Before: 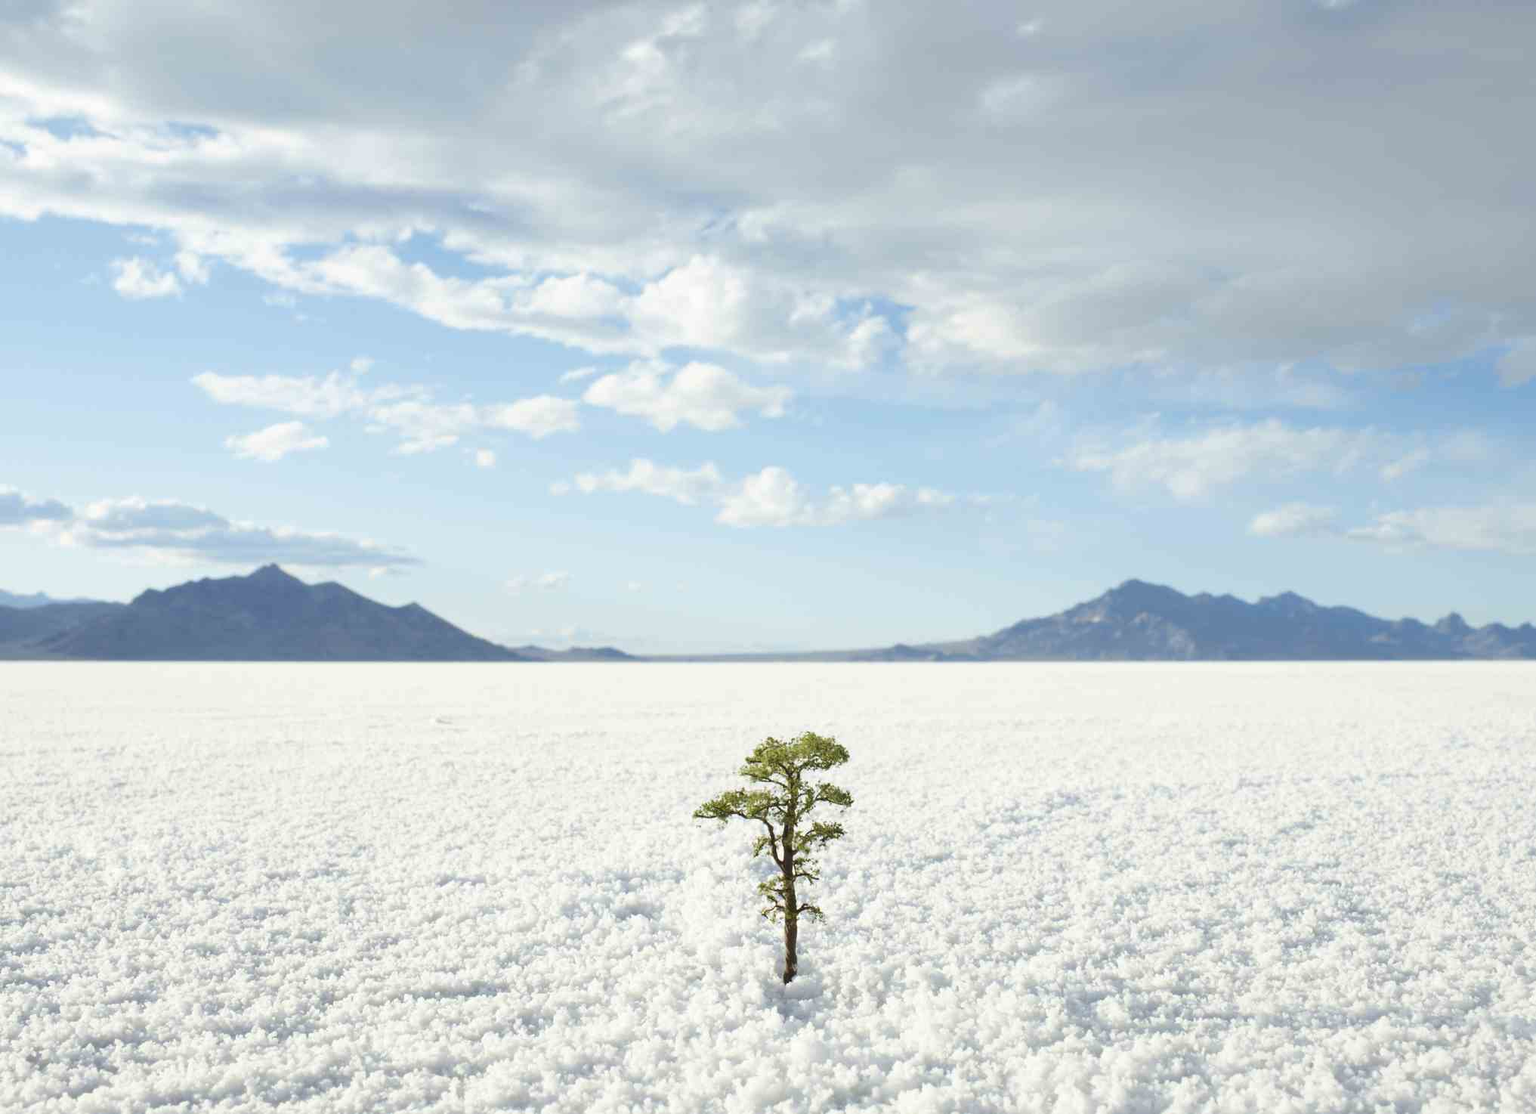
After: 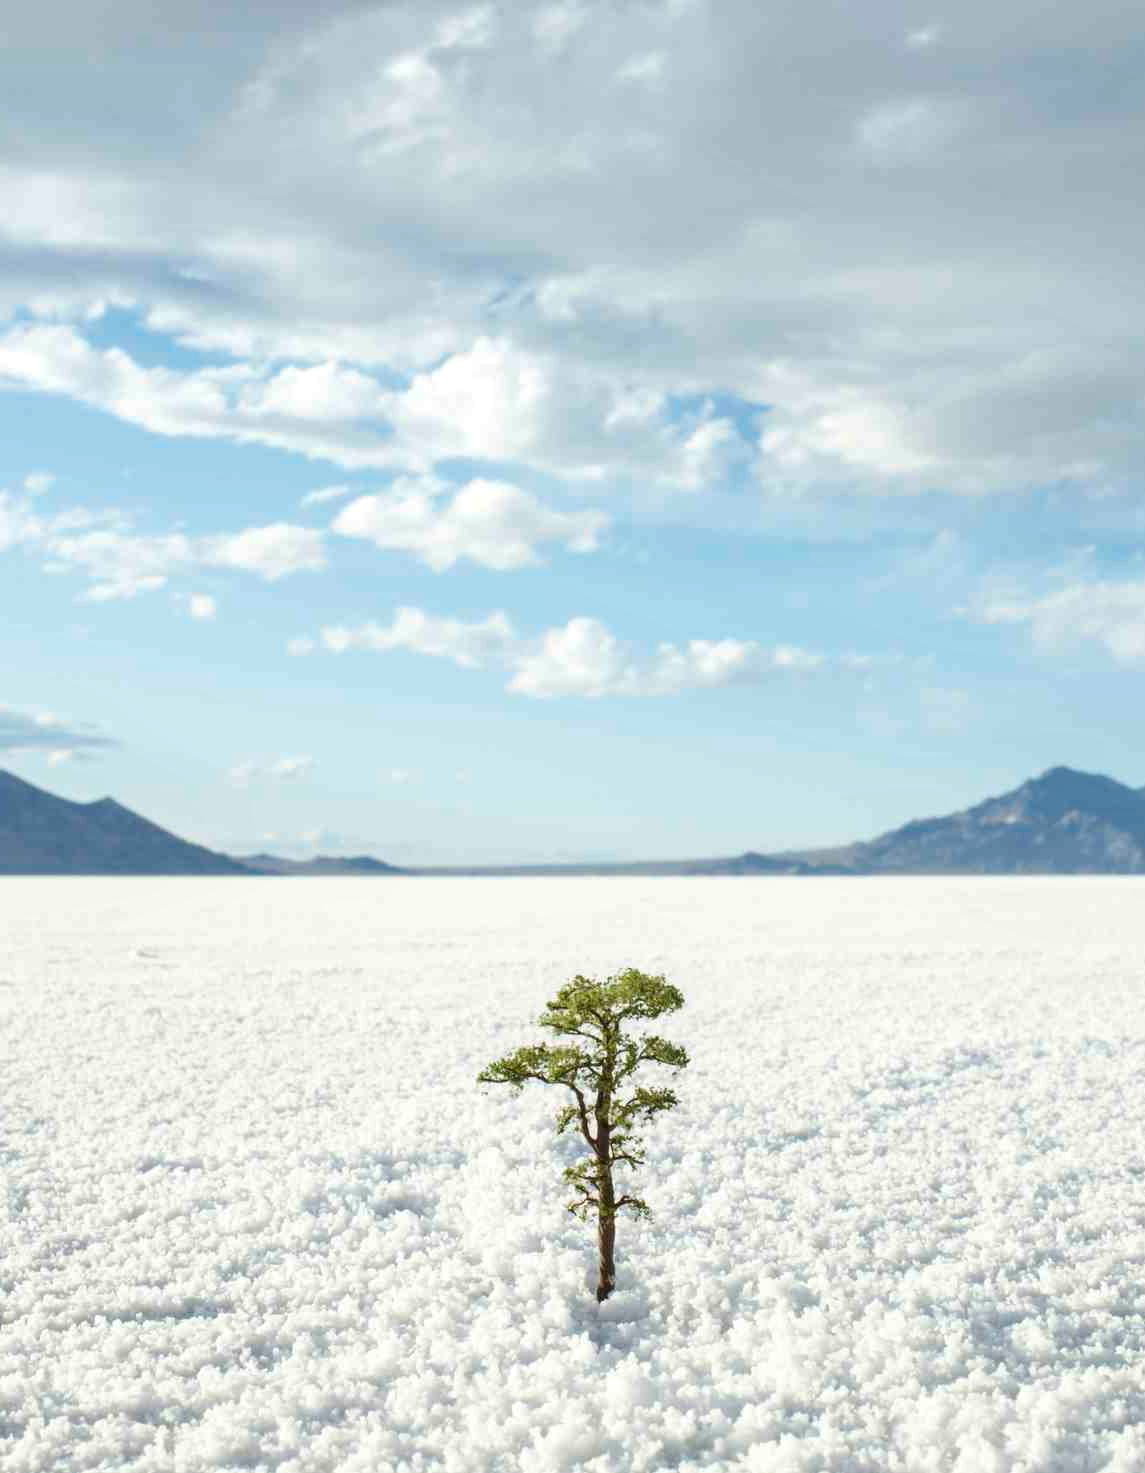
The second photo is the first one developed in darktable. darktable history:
local contrast: on, module defaults
crop: left 21.648%, right 21.989%, bottom 0.01%
